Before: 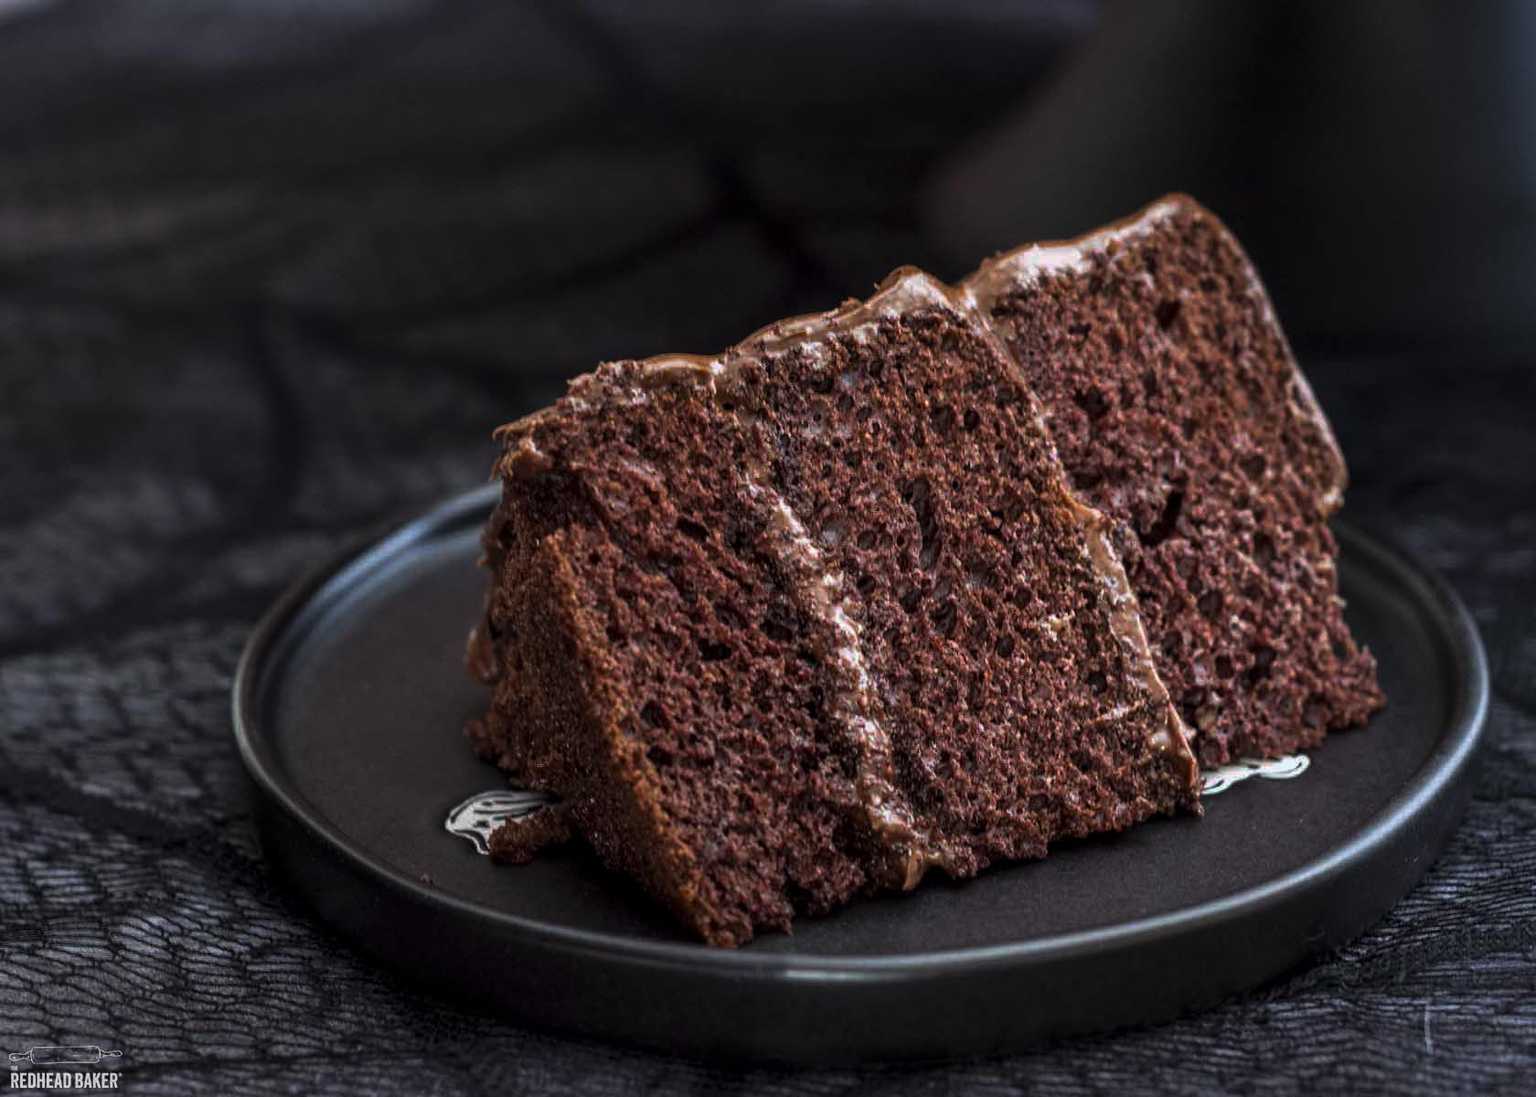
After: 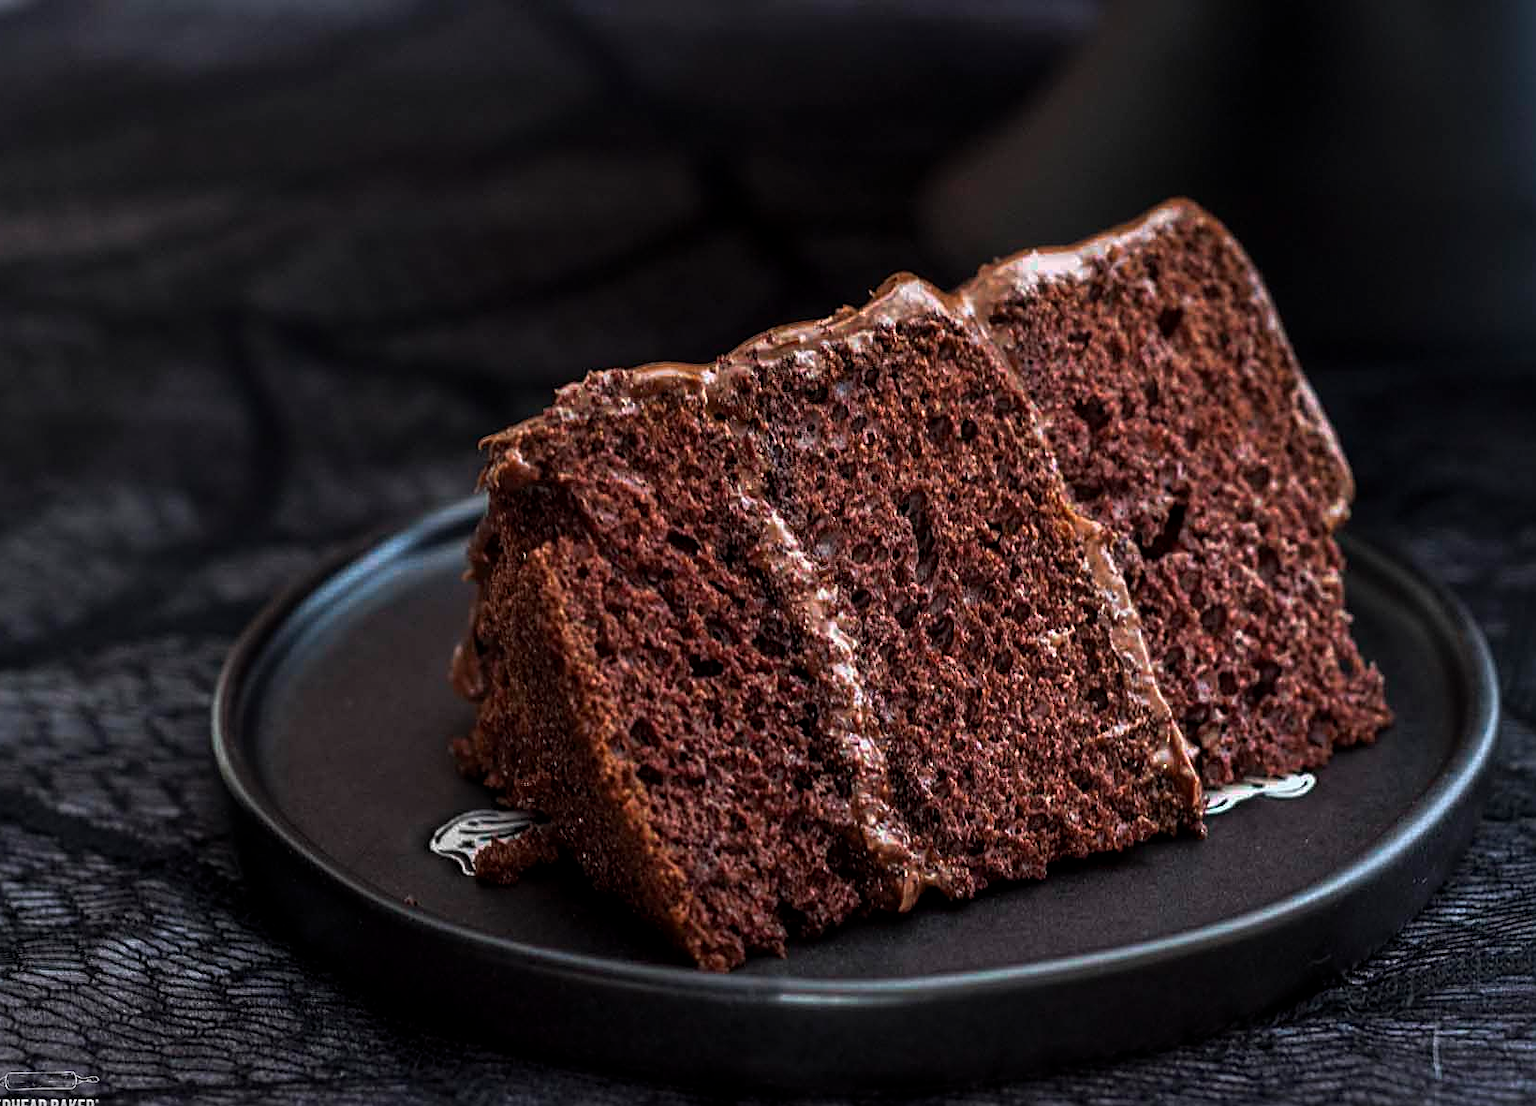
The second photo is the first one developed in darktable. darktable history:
crop and rotate: left 1.726%, right 0.616%, bottom 1.552%
sharpen: on, module defaults
